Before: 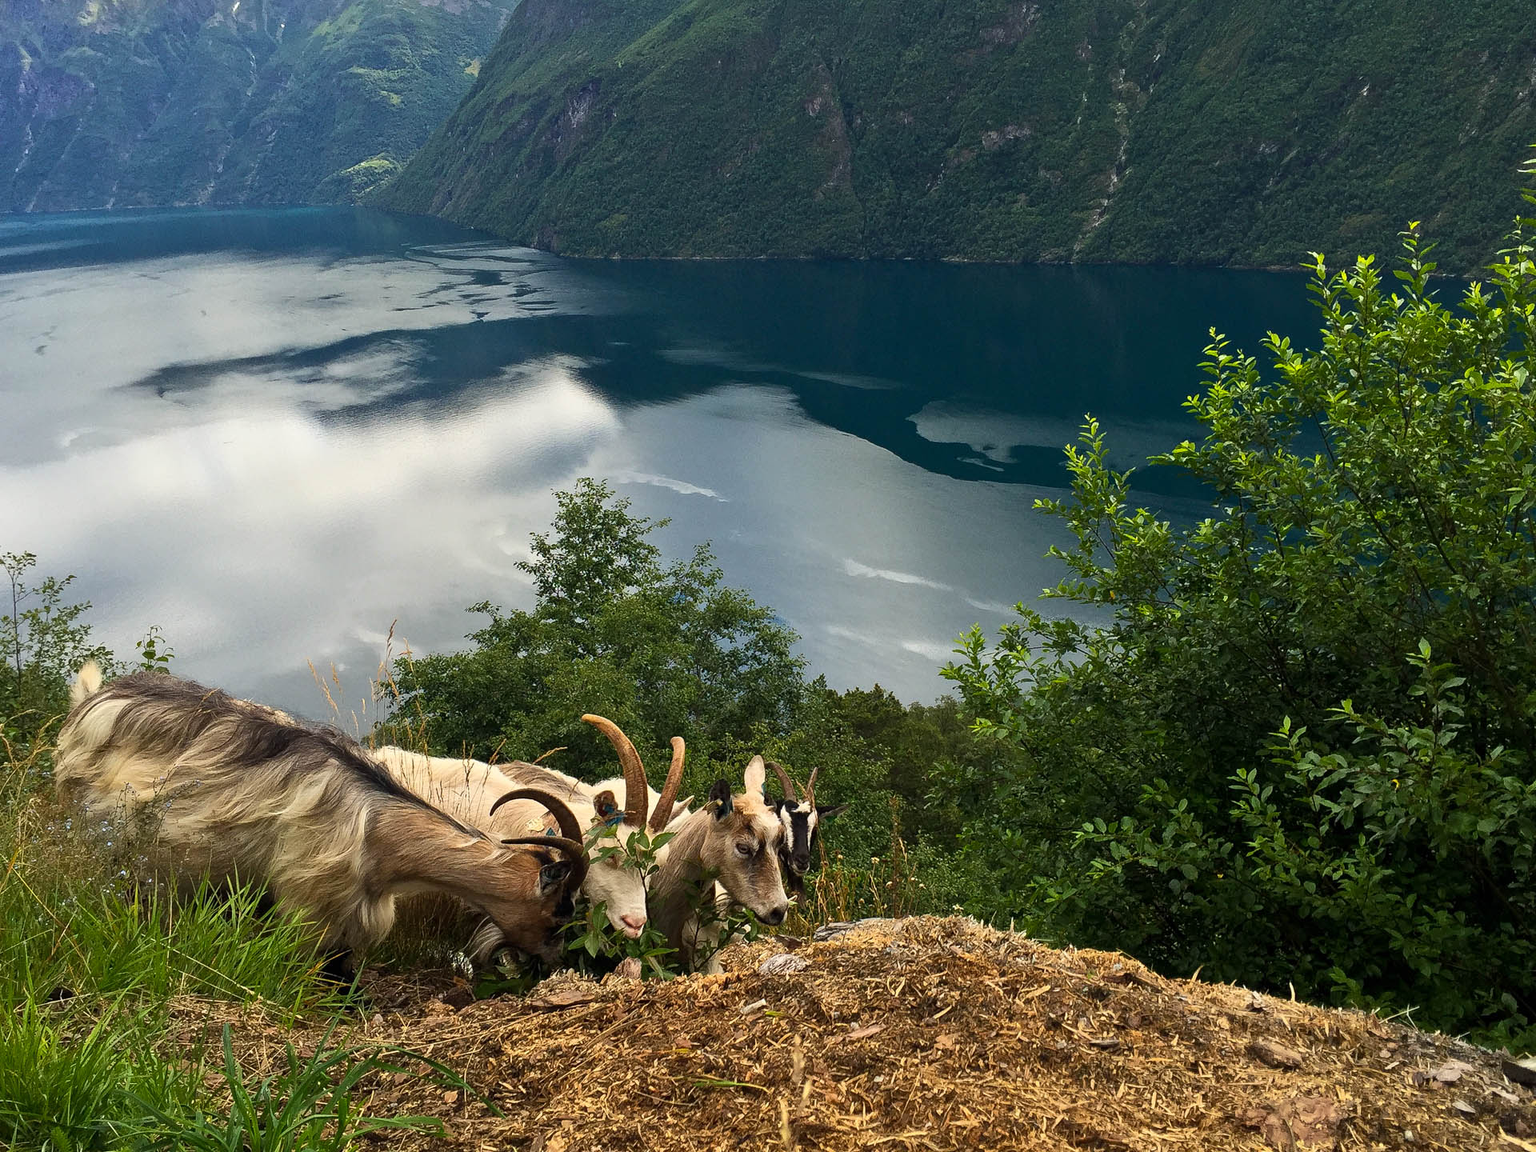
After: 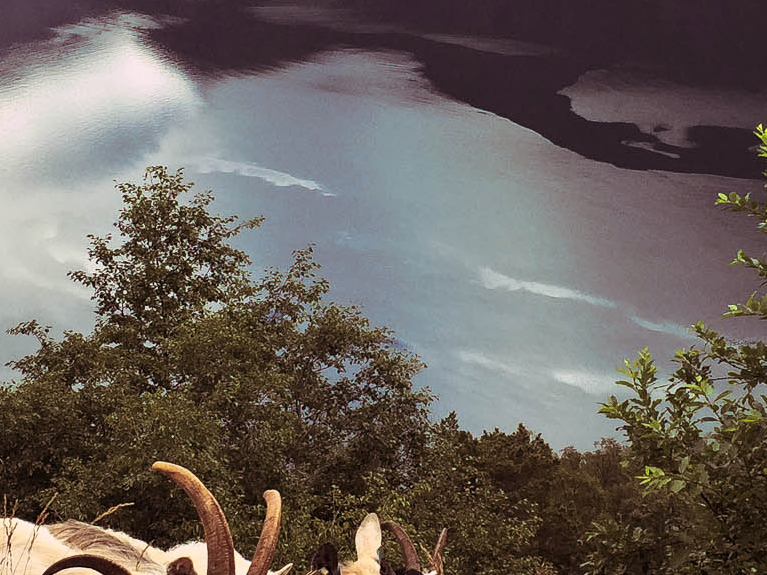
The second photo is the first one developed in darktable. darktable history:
split-toning: highlights › hue 298.8°, highlights › saturation 0.73, compress 41.76%
crop: left 30%, top 30%, right 30%, bottom 30%
